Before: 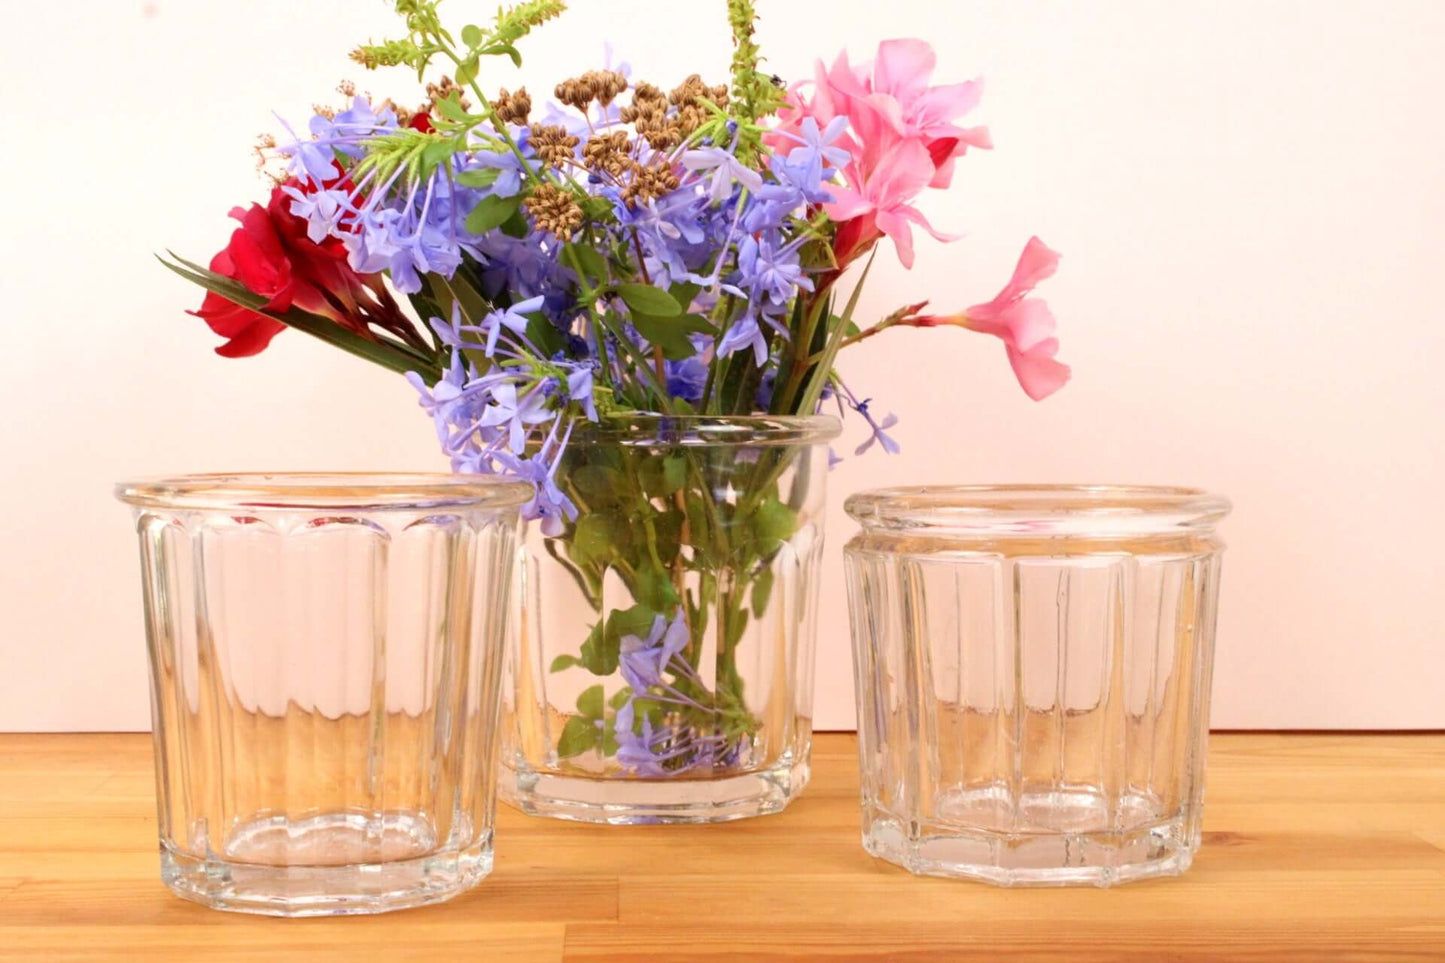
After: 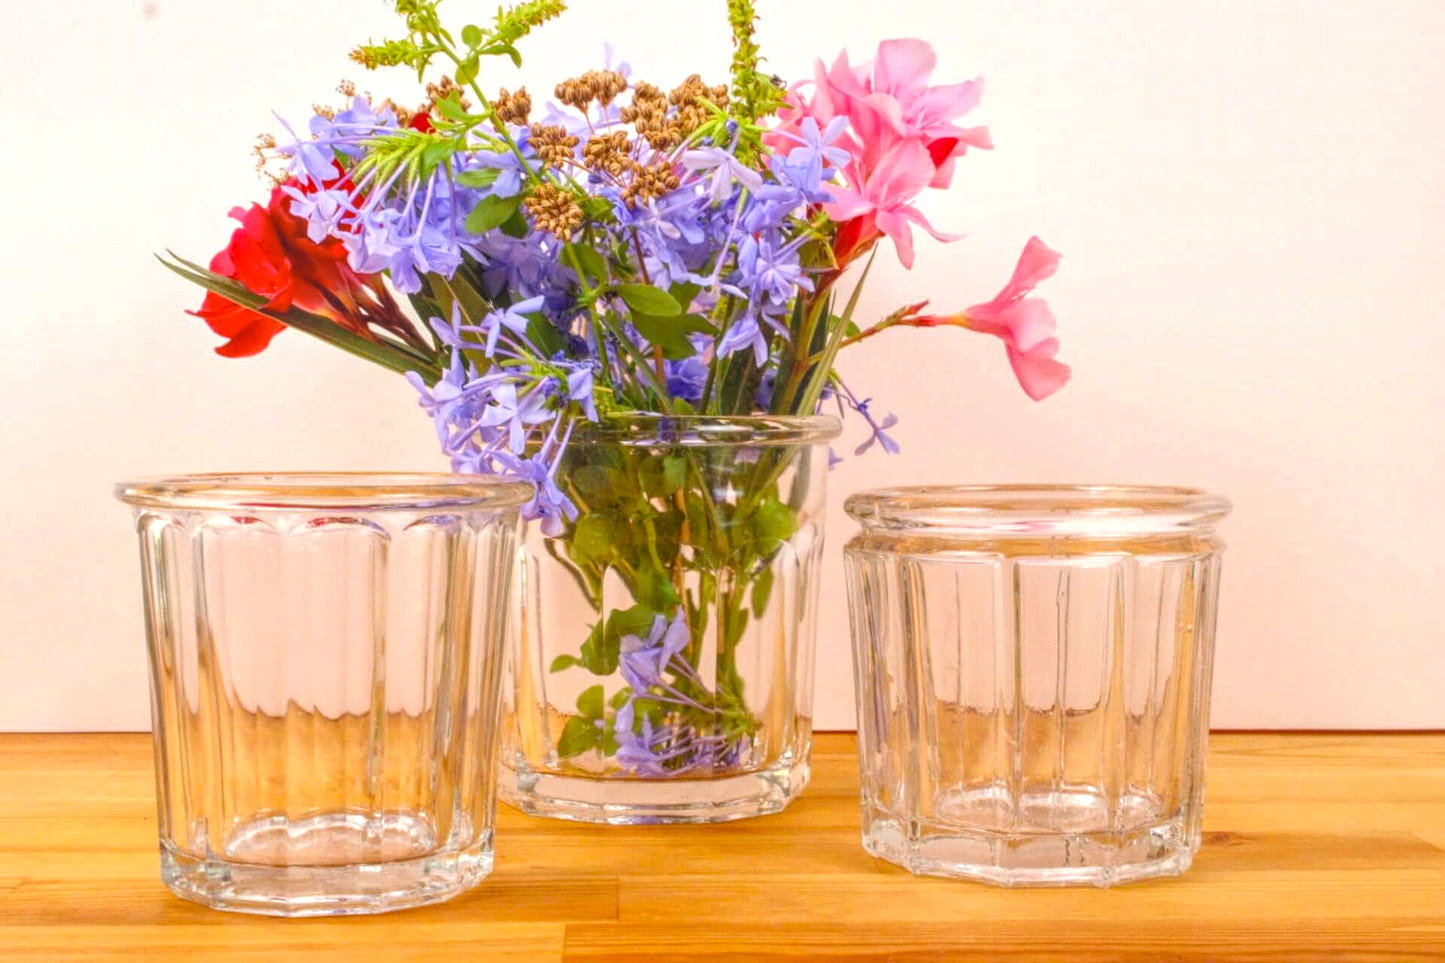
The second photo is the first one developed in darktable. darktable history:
sharpen: radius 2.883, amount 0.868, threshold 47.523
color balance: output saturation 120%
local contrast: highlights 66%, shadows 33%, detail 166%, midtone range 0.2
